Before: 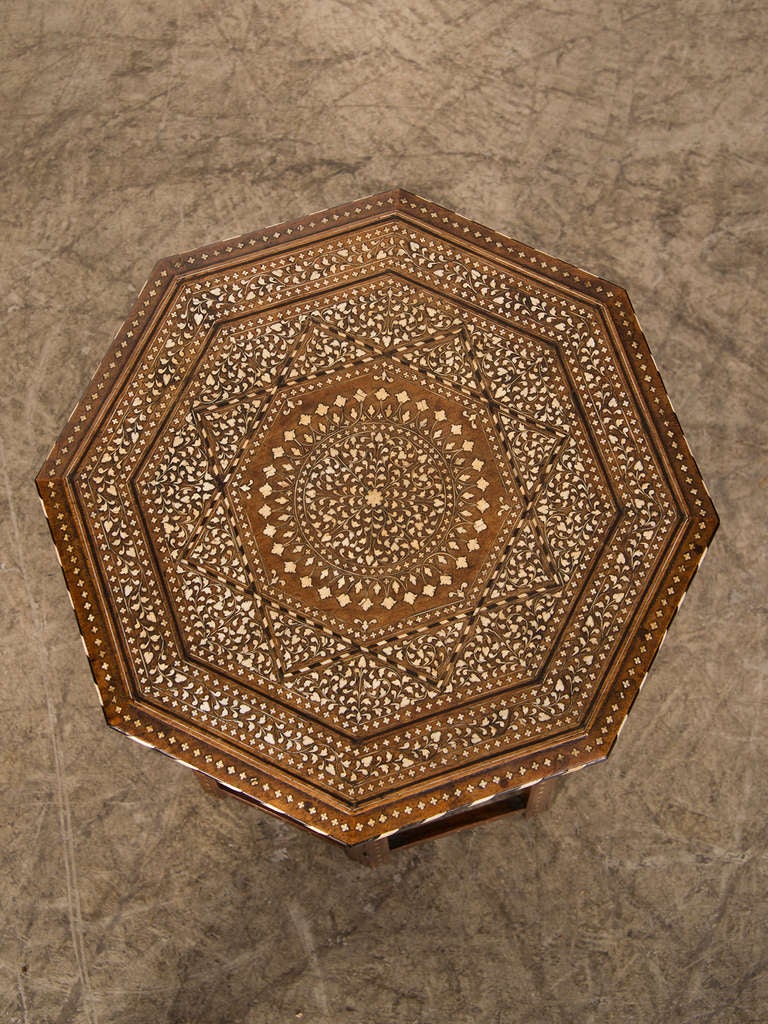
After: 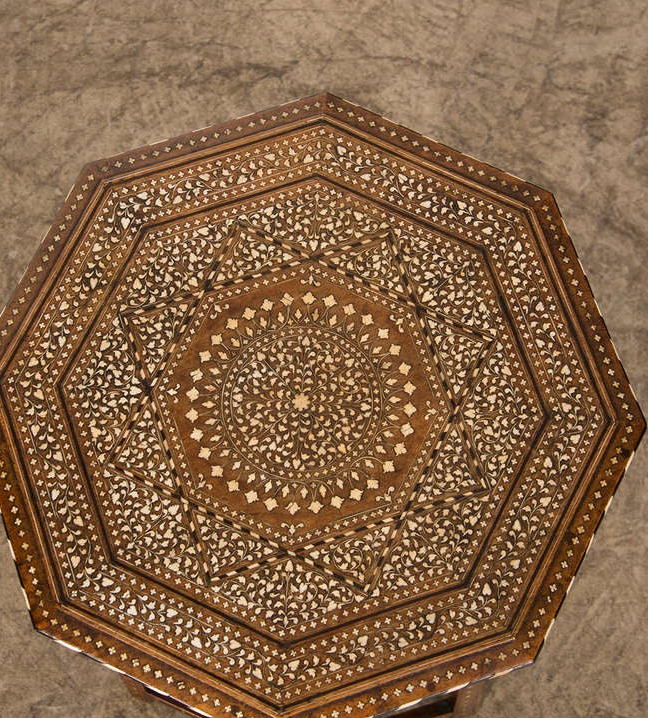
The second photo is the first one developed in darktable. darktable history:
crop and rotate: left 9.633%, top 9.39%, right 5.959%, bottom 20.49%
